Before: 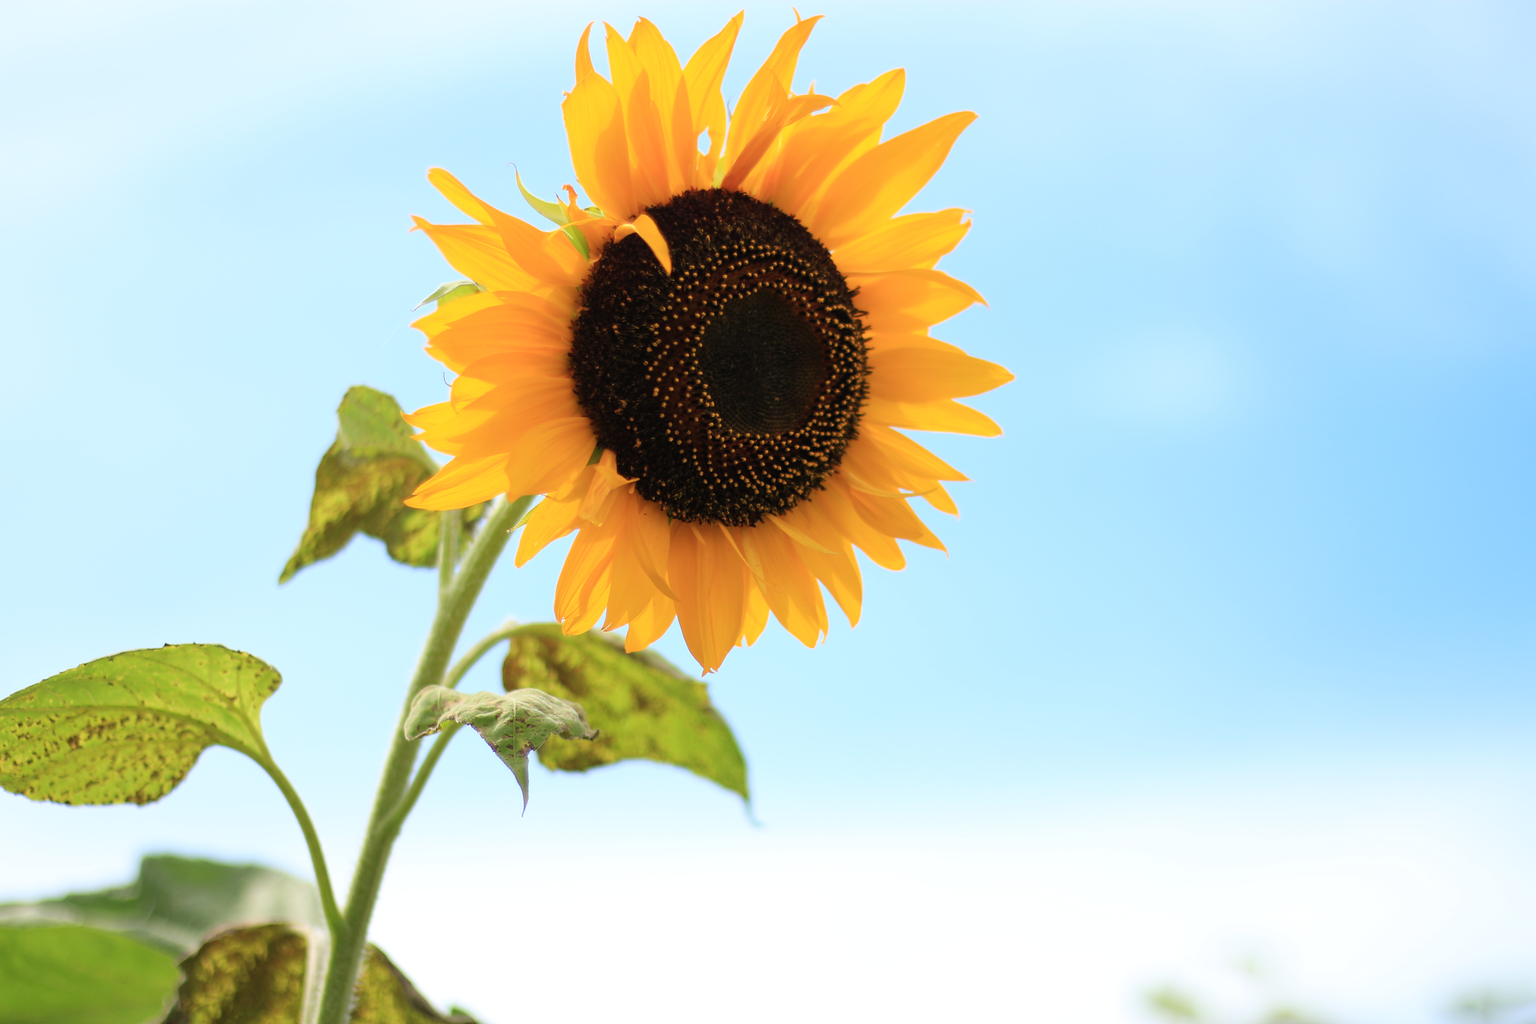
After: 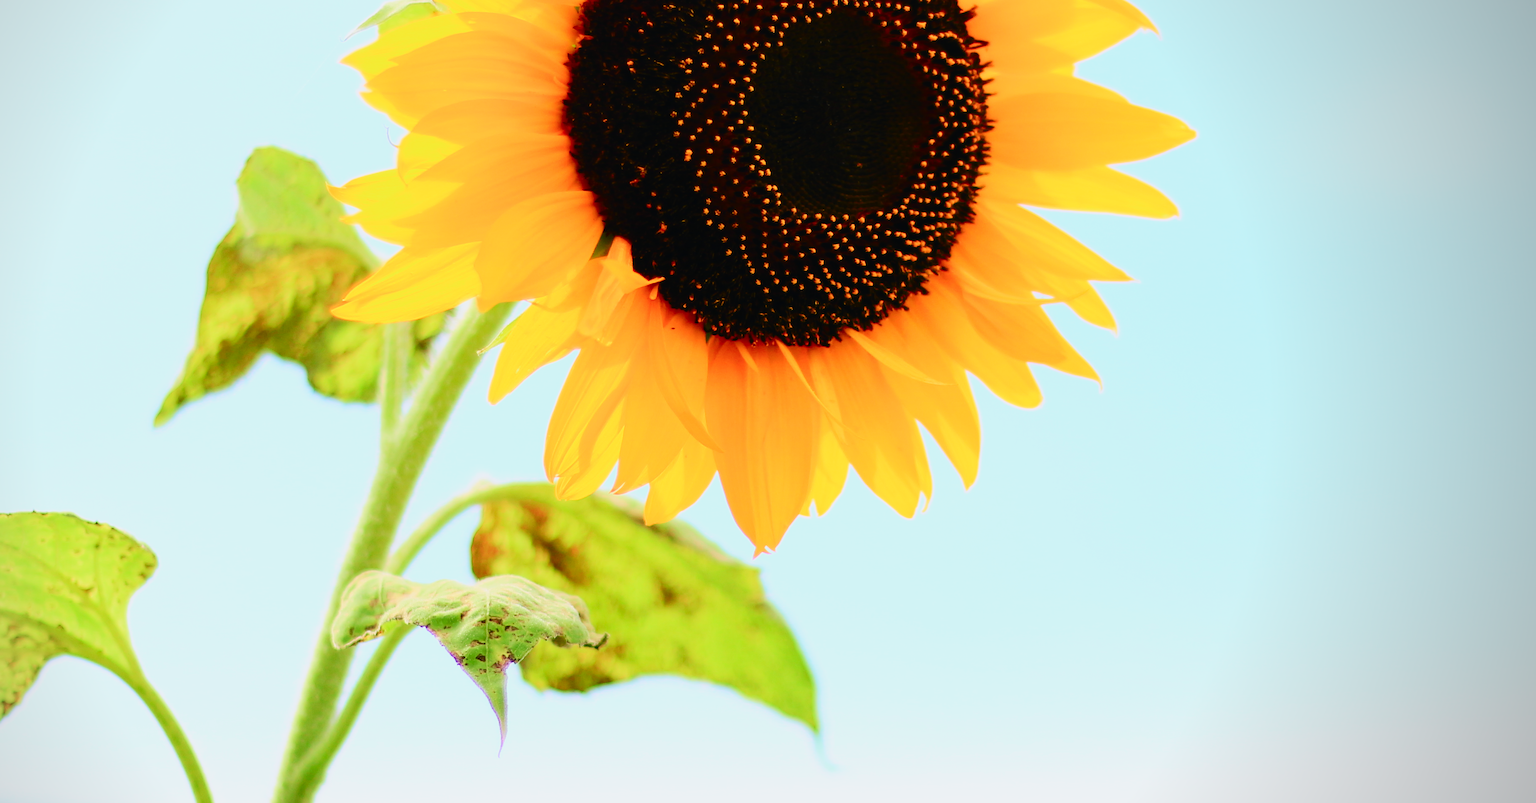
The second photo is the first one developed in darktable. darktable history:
crop: left 11.123%, top 27.61%, right 18.3%, bottom 17.034%
tone curve: curves: ch0 [(0, 0.012) (0.052, 0.04) (0.107, 0.086) (0.276, 0.265) (0.461, 0.531) (0.718, 0.79) (0.921, 0.909) (0.999, 0.951)]; ch1 [(0, 0) (0.339, 0.298) (0.402, 0.363) (0.444, 0.415) (0.485, 0.469) (0.494, 0.493) (0.504, 0.501) (0.525, 0.534) (0.555, 0.587) (0.594, 0.647) (1, 1)]; ch2 [(0, 0) (0.48, 0.48) (0.504, 0.5) (0.535, 0.557) (0.581, 0.623) (0.649, 0.683) (0.824, 0.815) (1, 1)], color space Lab, independent channels, preserve colors none
base curve: curves: ch0 [(0, 0) (0.036, 0.025) (0.121, 0.166) (0.206, 0.329) (0.605, 0.79) (1, 1)], preserve colors none
vignetting: center (-0.15, 0.013)
